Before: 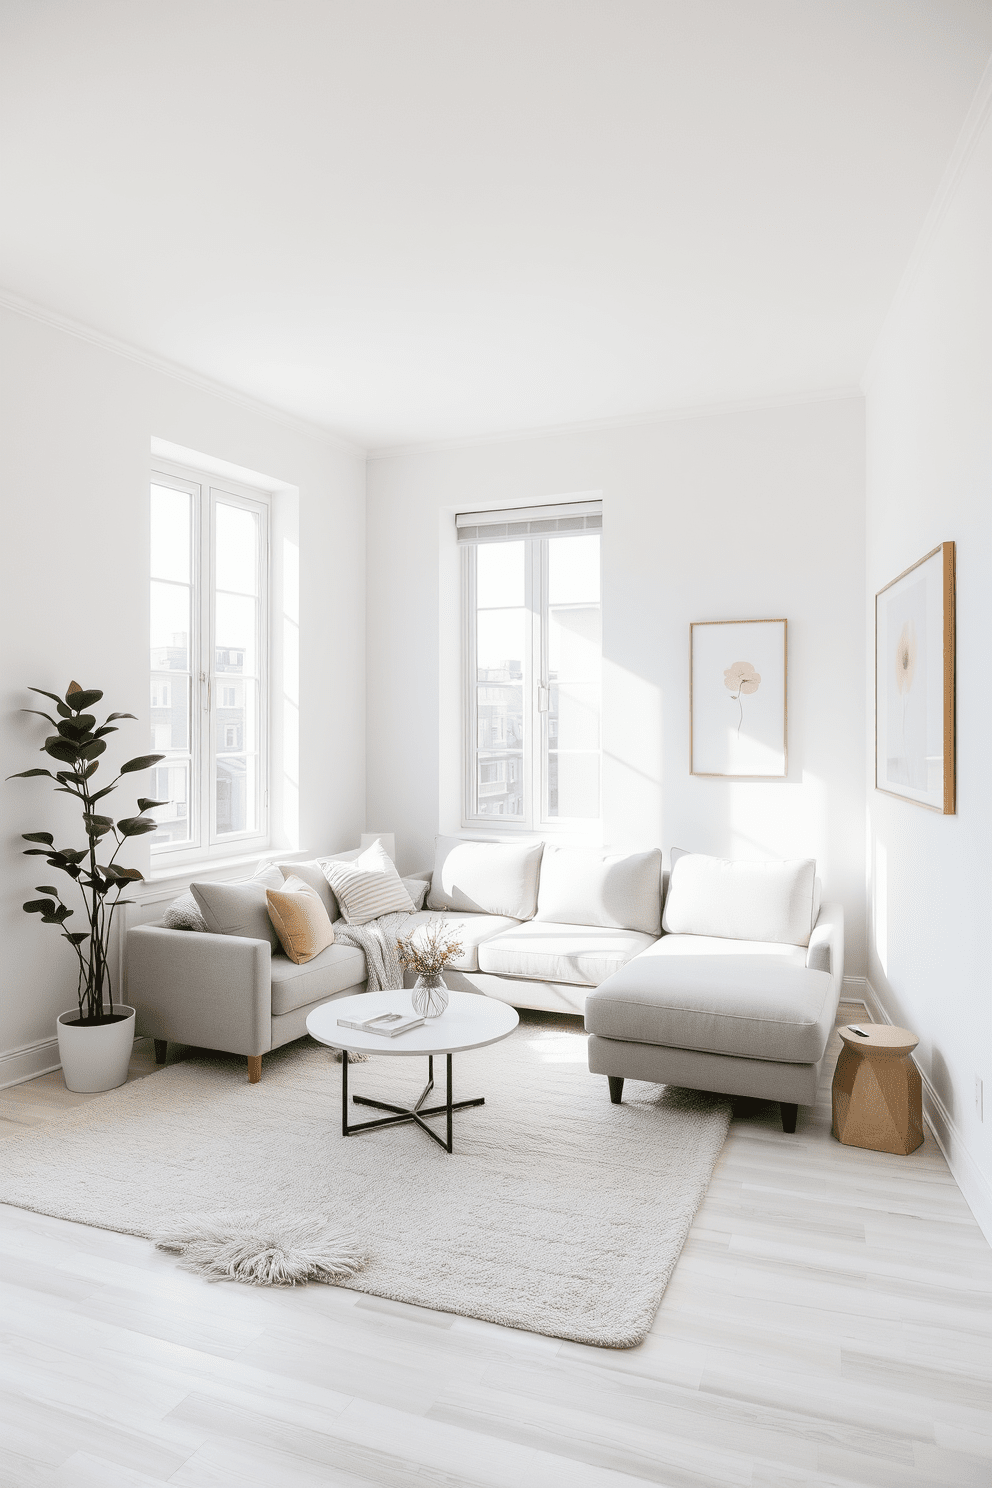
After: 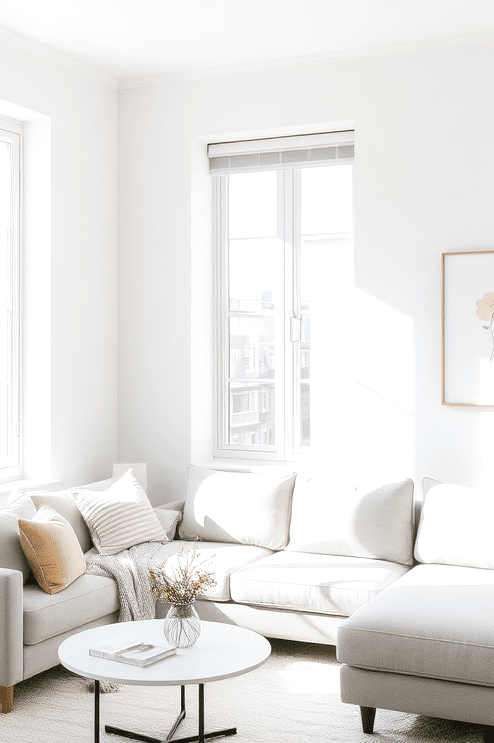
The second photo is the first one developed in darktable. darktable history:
exposure: black level correction 0, exposure 0.198 EV, compensate exposure bias true, compensate highlight preservation false
crop: left 25.004%, top 24.916%, right 25.166%, bottom 25.13%
